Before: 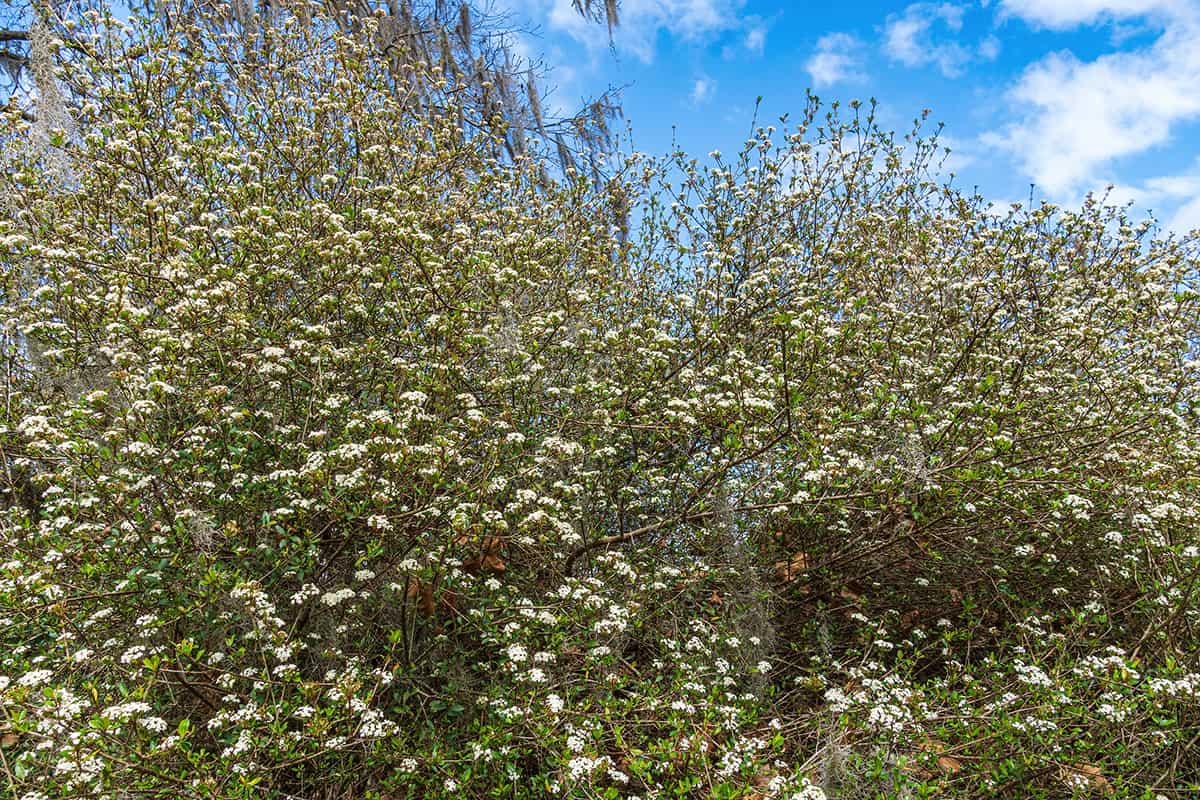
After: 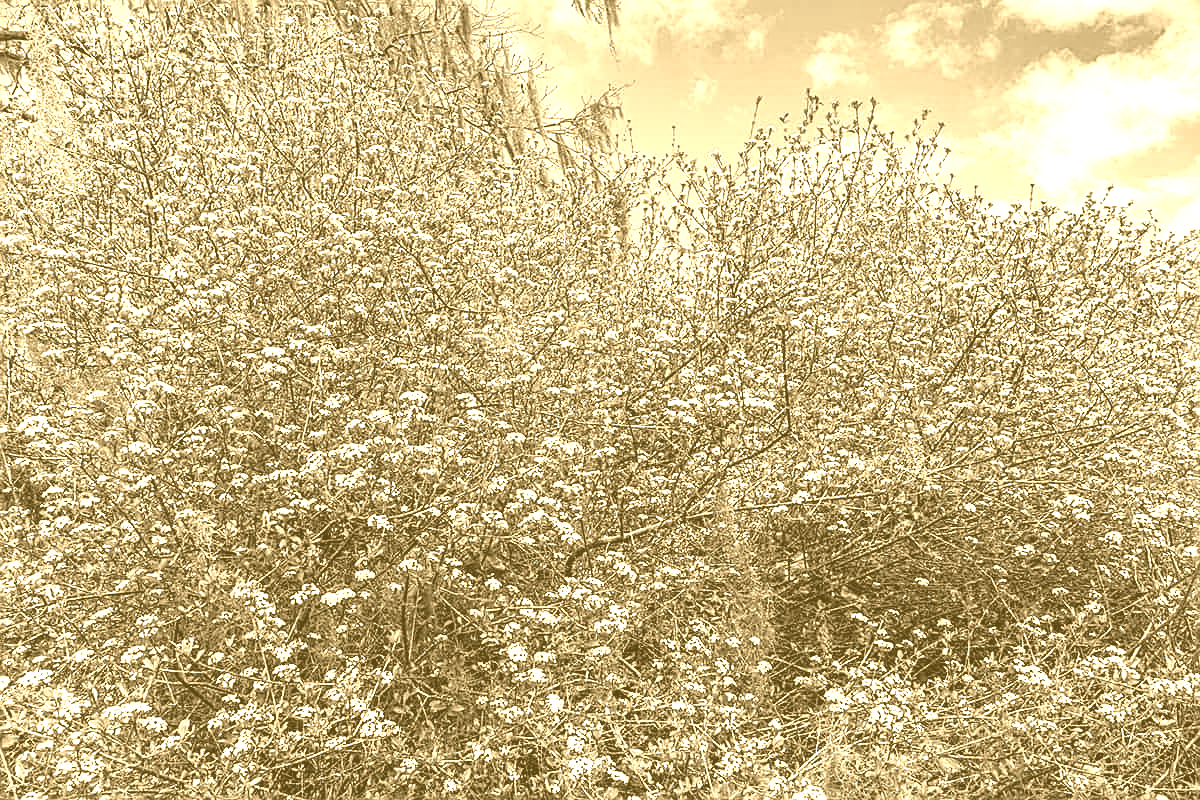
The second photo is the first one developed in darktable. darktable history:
shadows and highlights: low approximation 0.01, soften with gaussian
colorize: hue 36°, source mix 100%
sharpen: on, module defaults
